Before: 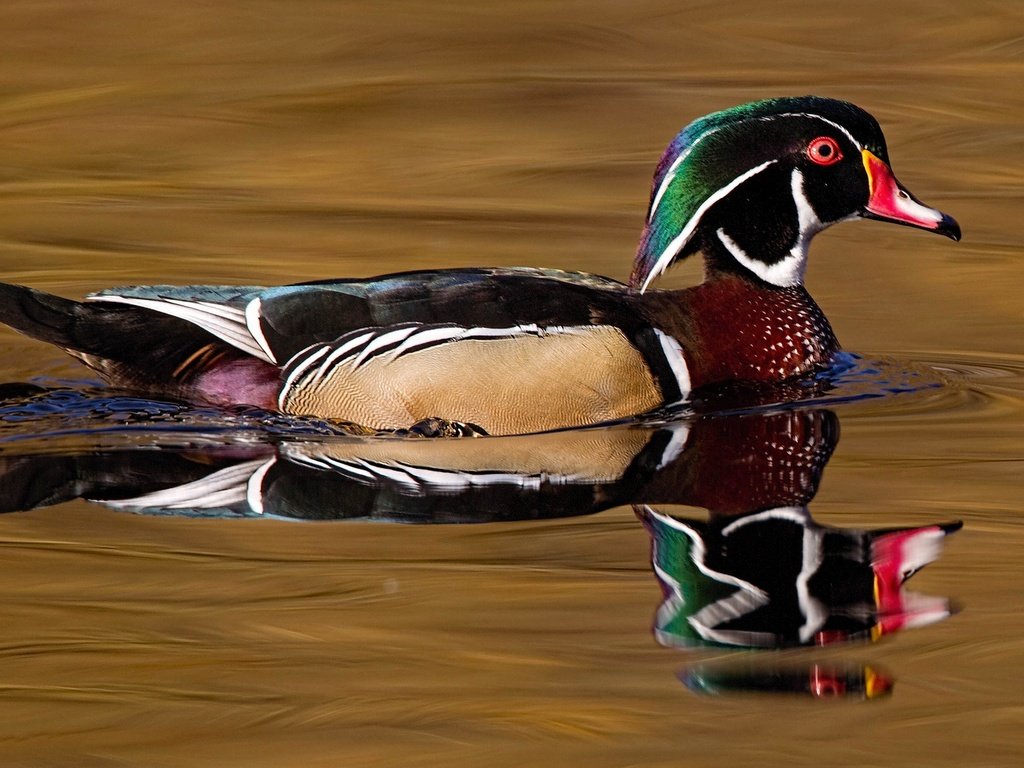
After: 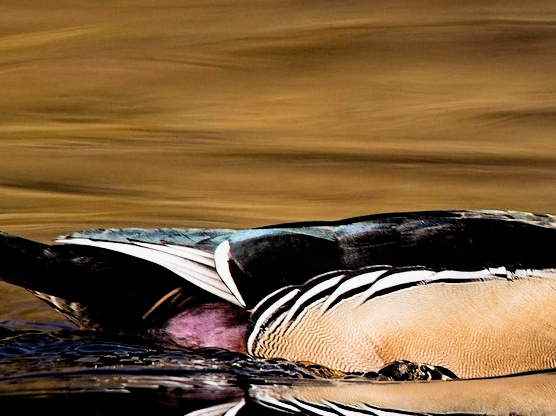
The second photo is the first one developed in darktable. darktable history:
filmic rgb: black relative exposure -5.1 EV, white relative exposure 3.52 EV, hardness 3.18, contrast 1.392, highlights saturation mix -49.61%
crop and rotate: left 3.059%, top 7.506%, right 42.6%, bottom 38.241%
tone equalizer: -8 EV -0.418 EV, -7 EV -0.372 EV, -6 EV -0.335 EV, -5 EV -0.259 EV, -3 EV 0.224 EV, -2 EV 0.316 EV, -1 EV 0.396 EV, +0 EV 0.442 EV
